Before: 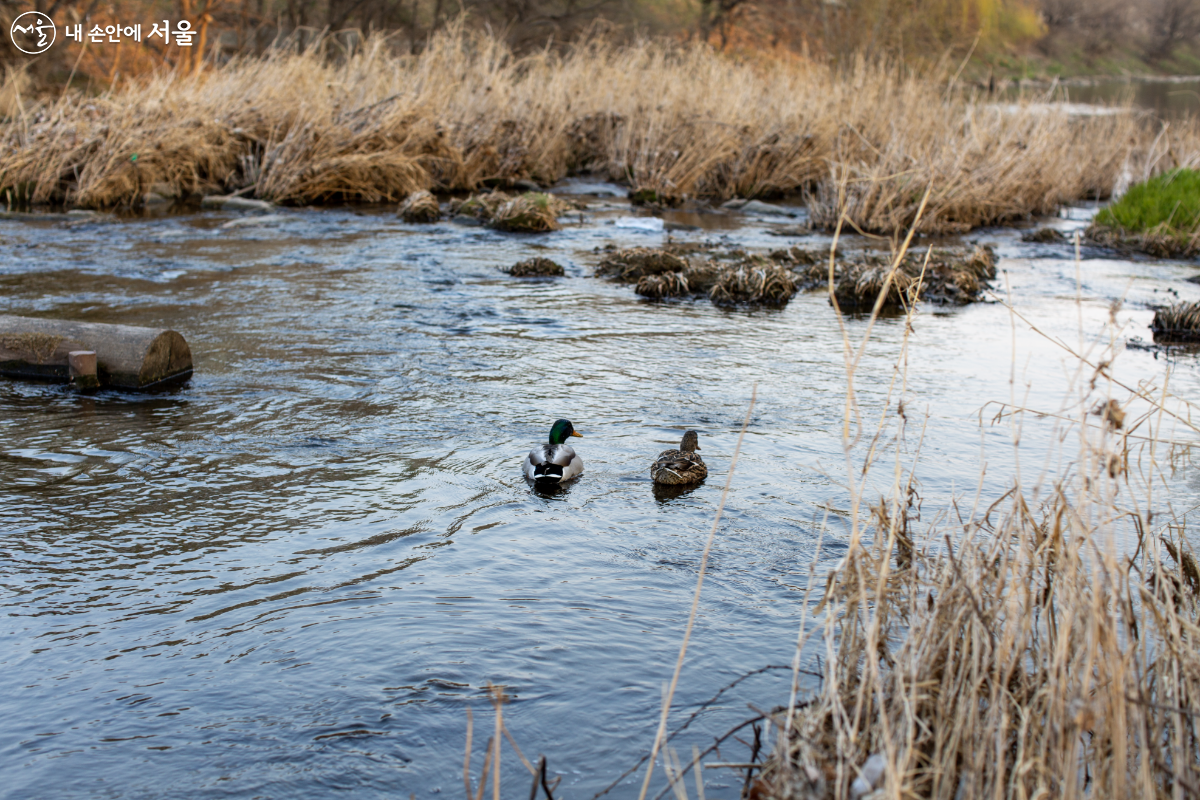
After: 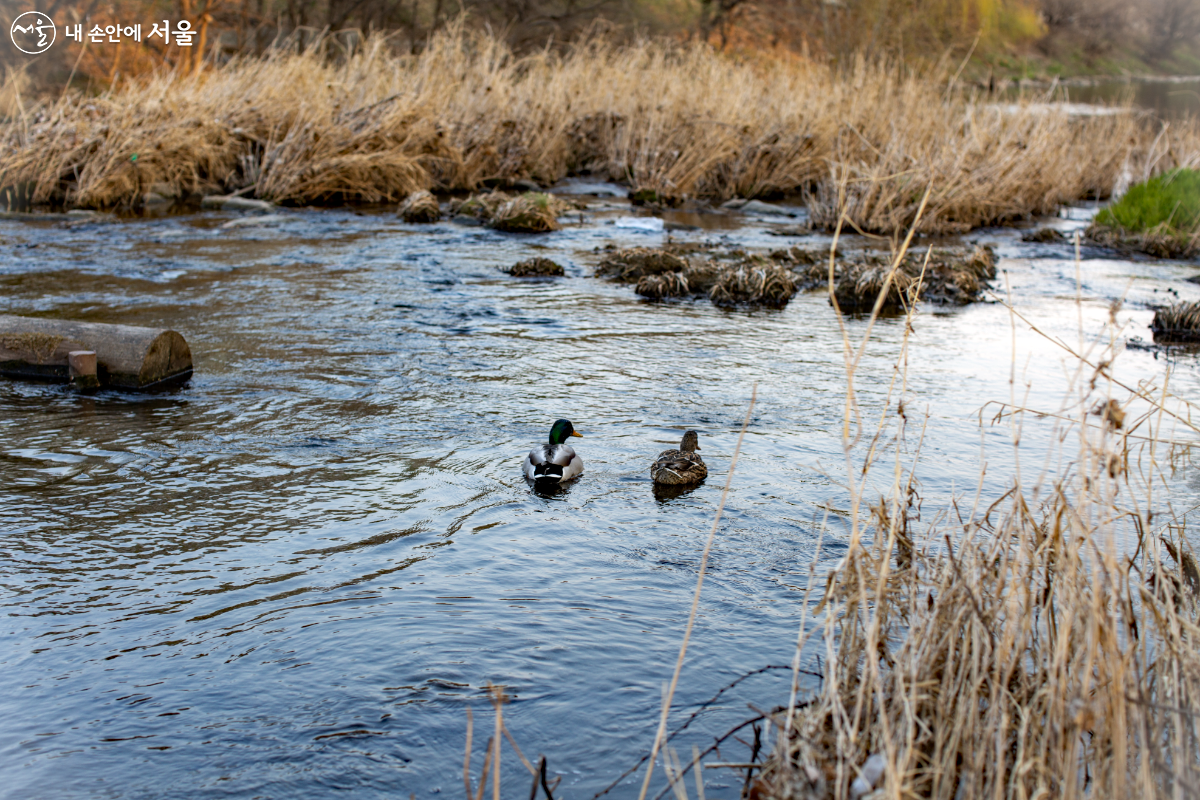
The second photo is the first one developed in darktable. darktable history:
haze removal: strength 0.29, distance 0.25, compatibility mode true, adaptive false
white balance: emerald 1
vignetting: fall-off start 100%, brightness 0.3, saturation 0
